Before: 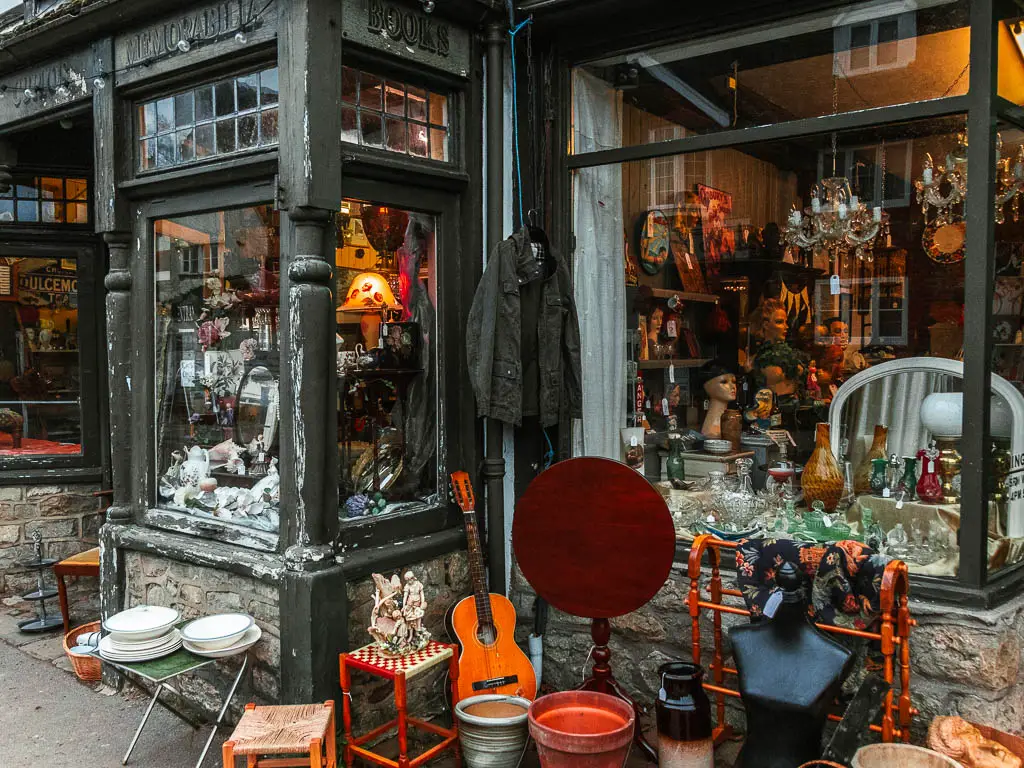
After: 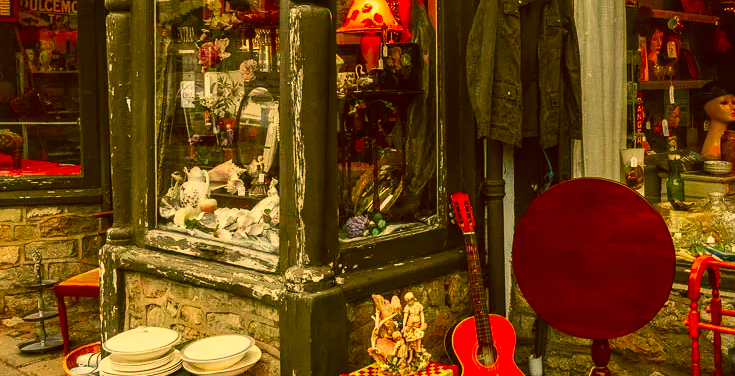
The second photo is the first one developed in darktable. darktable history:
crop: top 36.363%, right 28.204%, bottom 14.591%
color correction: highlights a* 10.79, highlights b* 30.36, shadows a* 2.85, shadows b* 17.91, saturation 1.72
